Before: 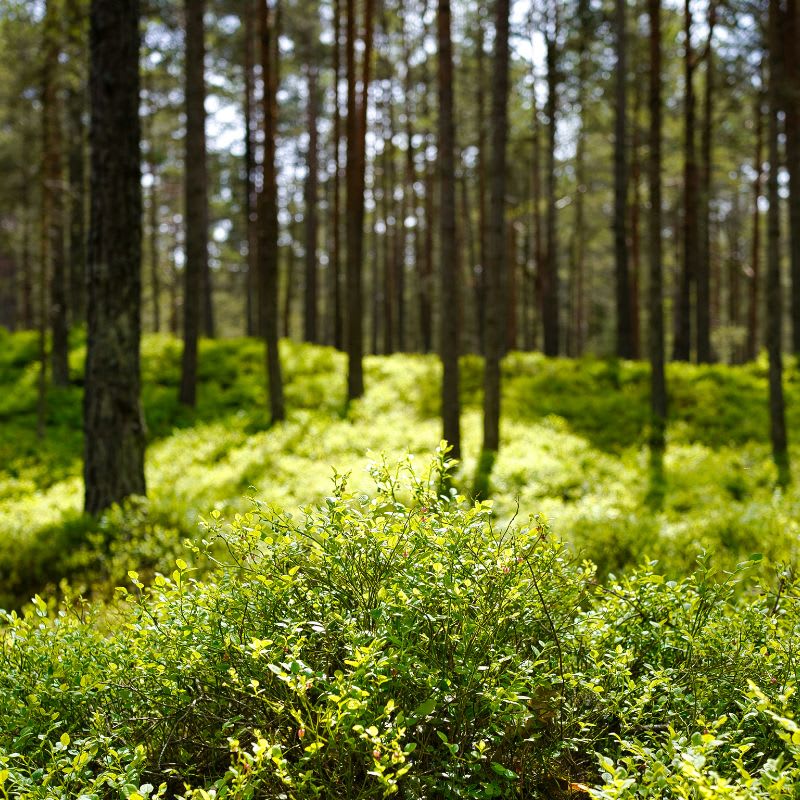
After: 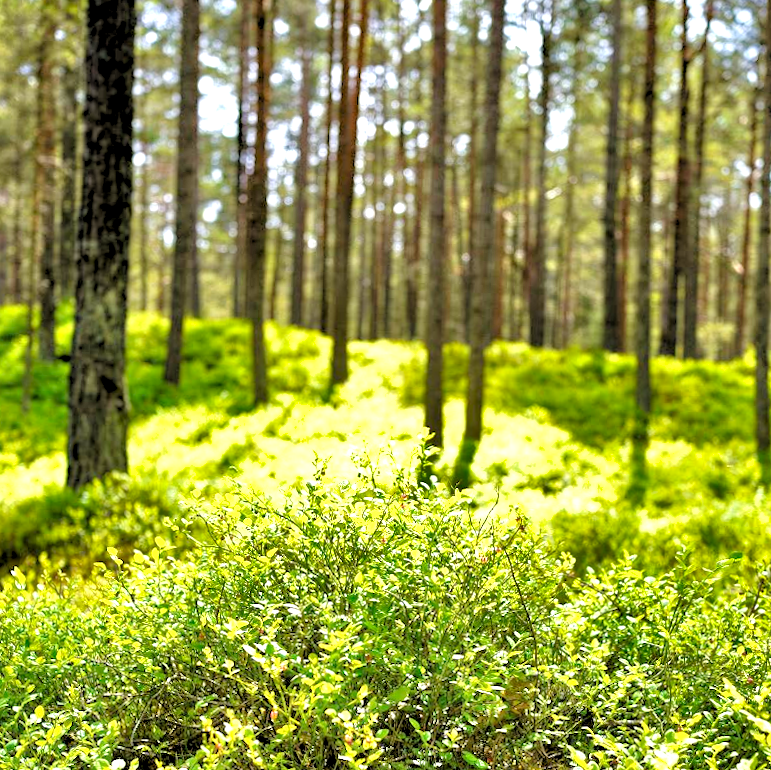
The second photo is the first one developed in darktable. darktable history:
local contrast: mode bilateral grid, contrast 15, coarseness 36, detail 105%, midtone range 0.2
exposure: exposure 0.722 EV, compensate highlight preservation false
tone equalizer: -7 EV 0.15 EV, -6 EV 0.6 EV, -5 EV 1.15 EV, -4 EV 1.33 EV, -3 EV 1.15 EV, -2 EV 0.6 EV, -1 EV 0.15 EV, mask exposure compensation -0.5 EV
crop and rotate: angle -1.69°
shadows and highlights: soften with gaussian
rgb levels: levels [[0.013, 0.434, 0.89], [0, 0.5, 1], [0, 0.5, 1]]
rotate and perspective: rotation 0.192°, lens shift (horizontal) -0.015, crop left 0.005, crop right 0.996, crop top 0.006, crop bottom 0.99
